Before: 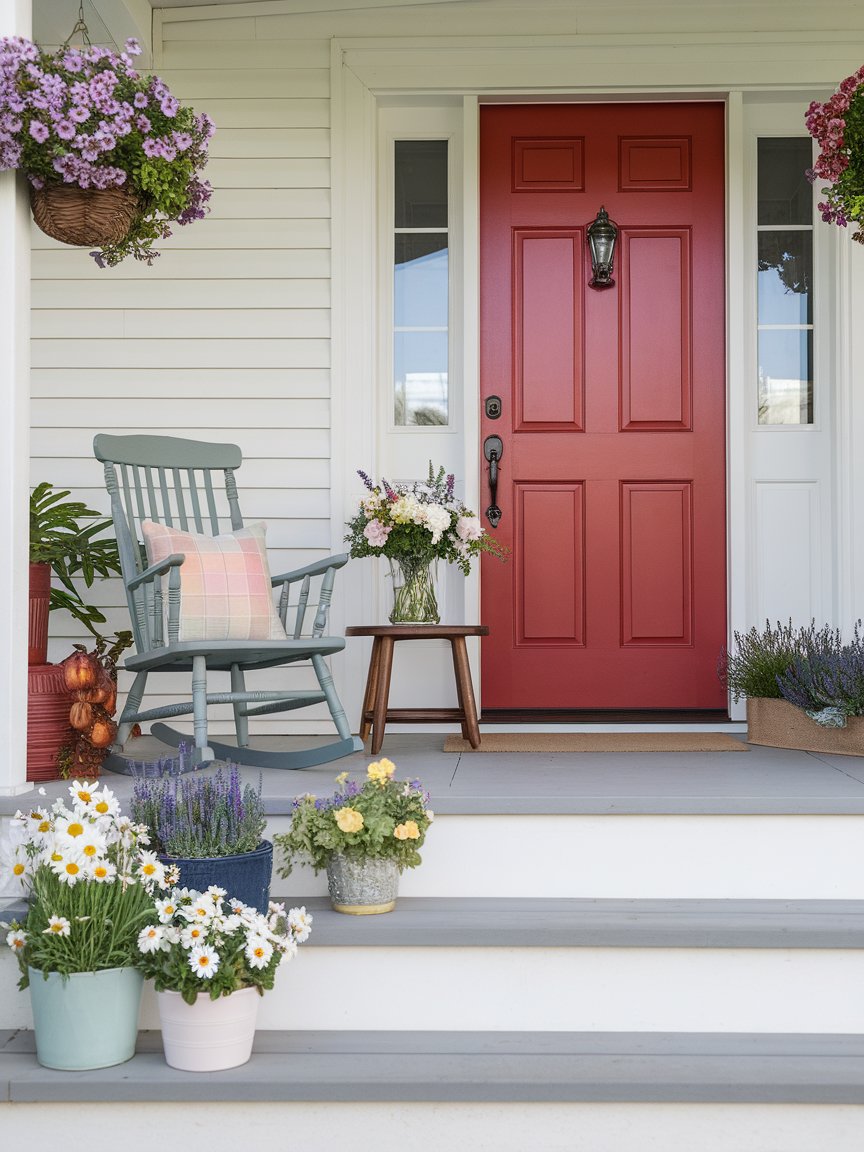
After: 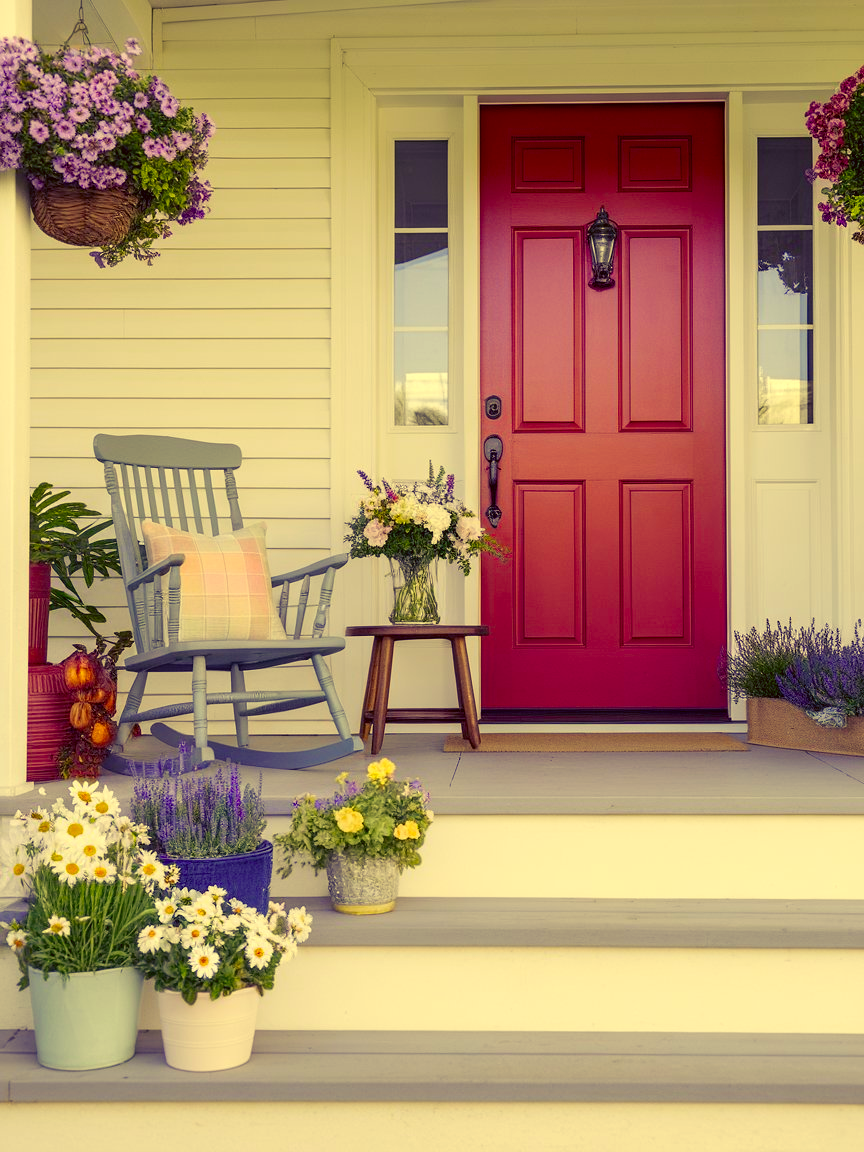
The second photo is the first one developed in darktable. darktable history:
color balance rgb: shadows lift › luminance -28.76%, shadows lift › chroma 15%, shadows lift › hue 270°, power › chroma 1%, power › hue 255°, highlights gain › luminance 7.14%, highlights gain › chroma 2%, highlights gain › hue 90°, global offset › luminance -0.29%, global offset › hue 260°, perceptual saturation grading › global saturation 20%, perceptual saturation grading › highlights -13.92%, perceptual saturation grading › shadows 50%
color correction: highlights a* -0.482, highlights b* 40, shadows a* 9.8, shadows b* -0.161
